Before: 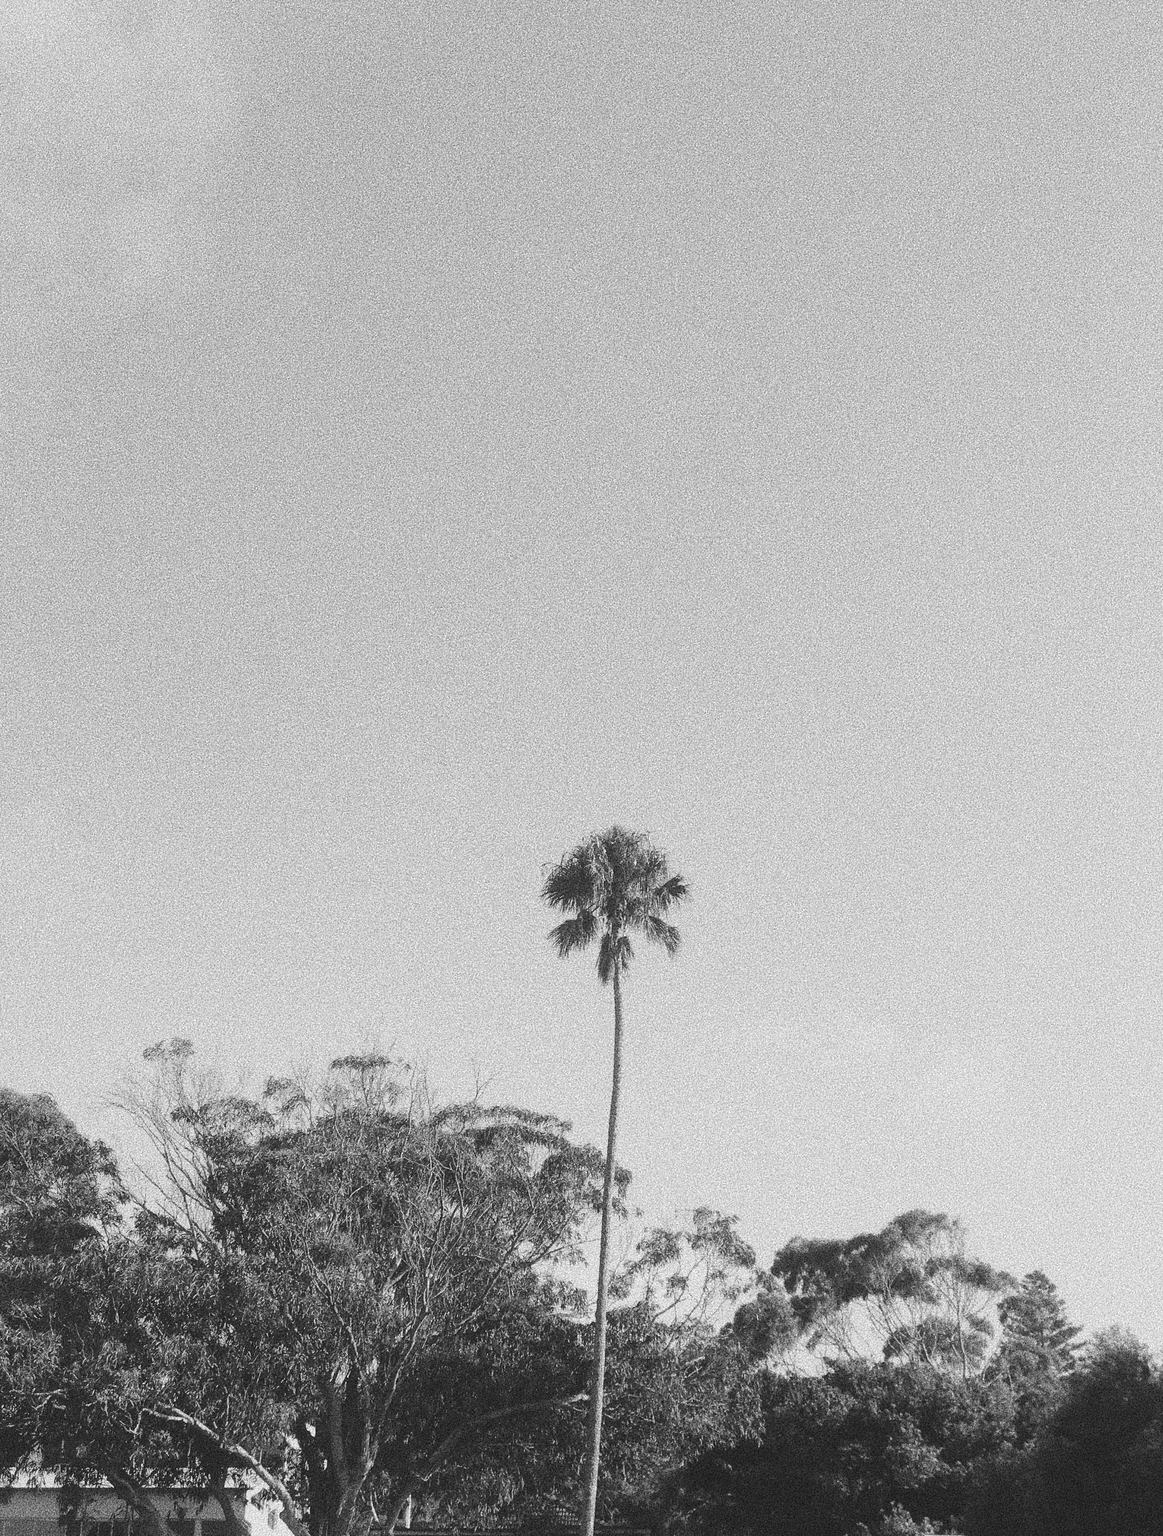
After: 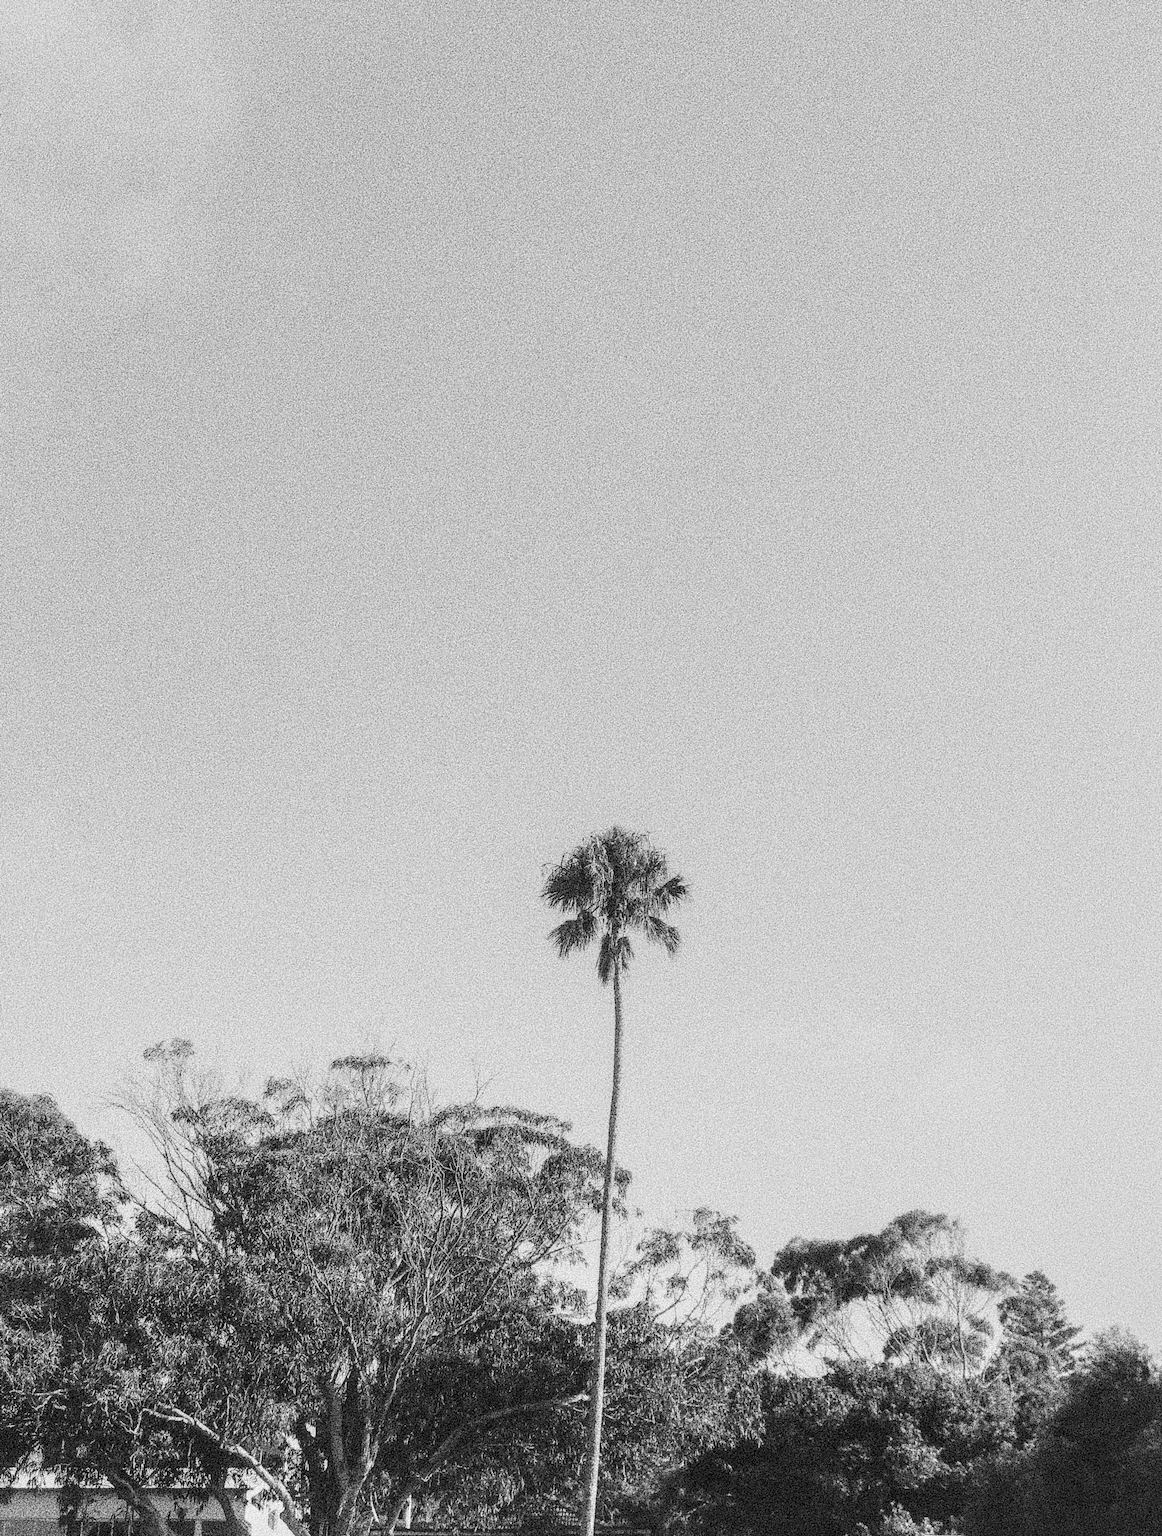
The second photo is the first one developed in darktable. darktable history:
local contrast: highlights 60%, shadows 60%, detail 160%
exposure: black level correction -0.005, exposure 0.622 EV, compensate highlight preservation false
monochrome: a 32, b 64, size 2.3
filmic rgb: black relative exposure -7.65 EV, white relative exposure 4.56 EV, hardness 3.61
